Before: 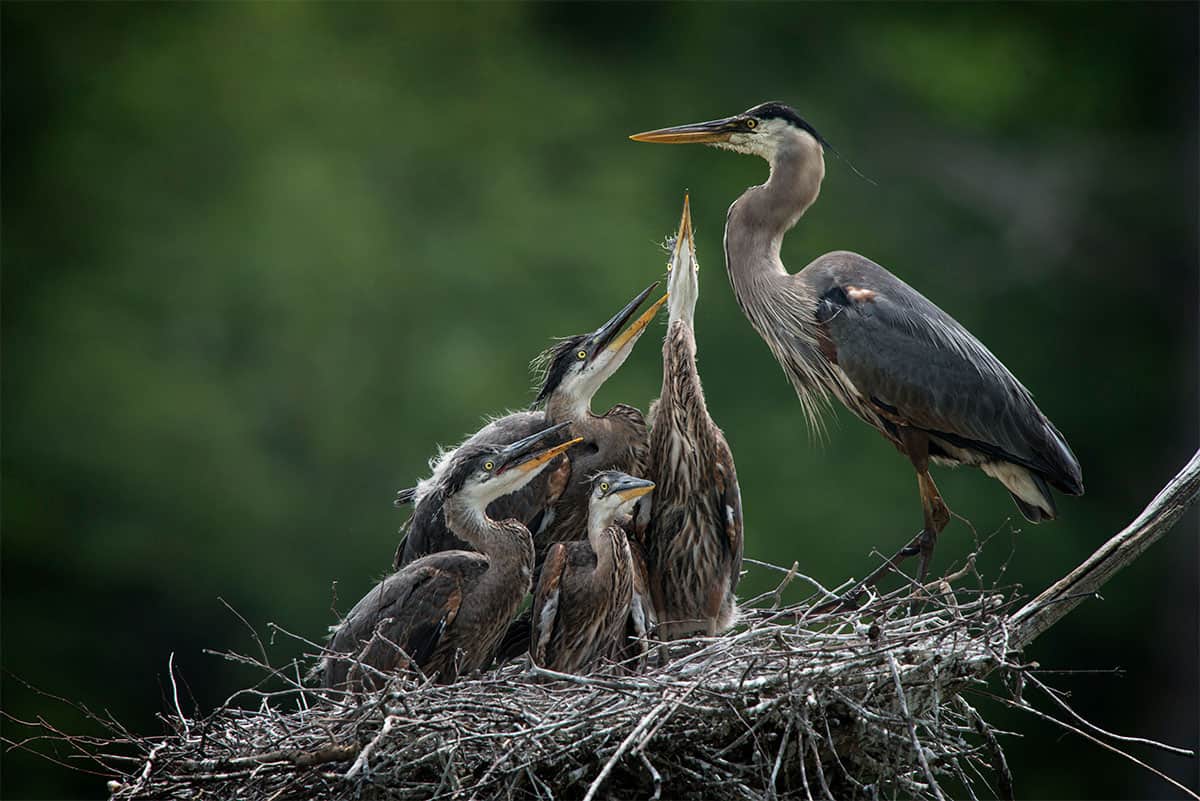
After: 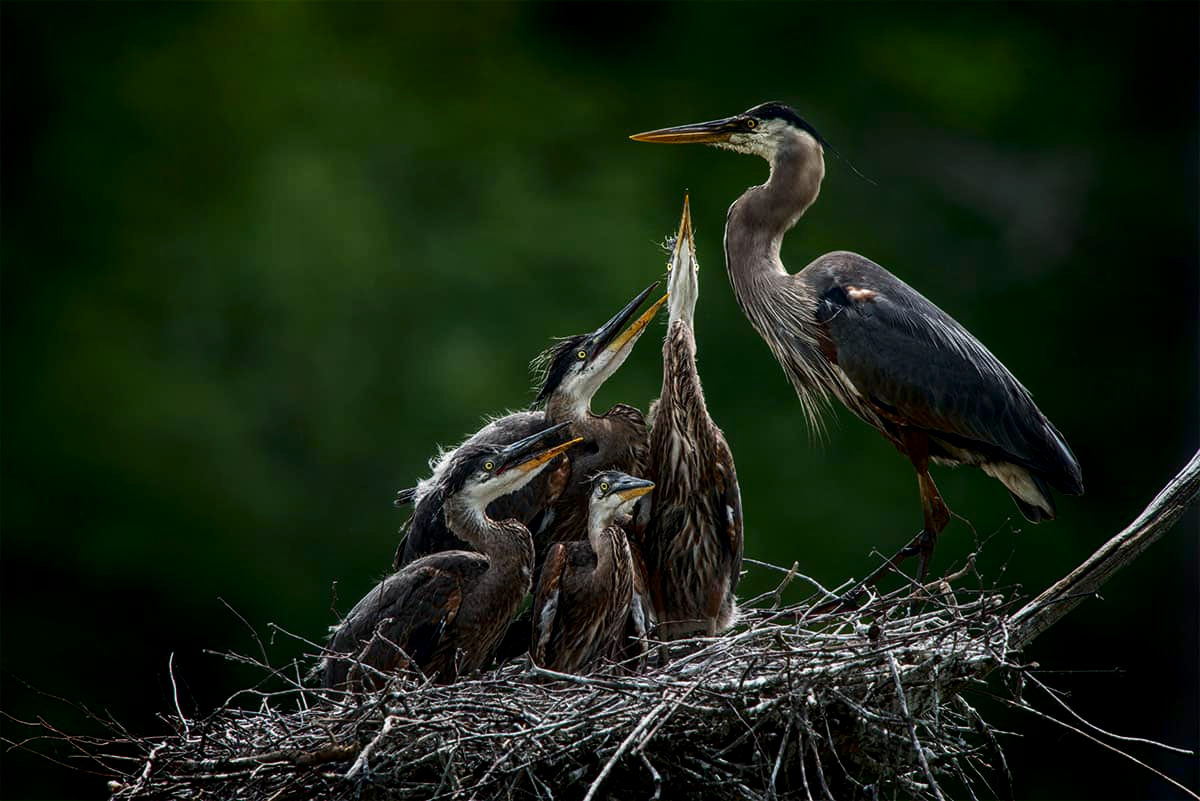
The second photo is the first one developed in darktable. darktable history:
contrast brightness saturation: contrast 0.131, brightness -0.242, saturation 0.136
local contrast: on, module defaults
